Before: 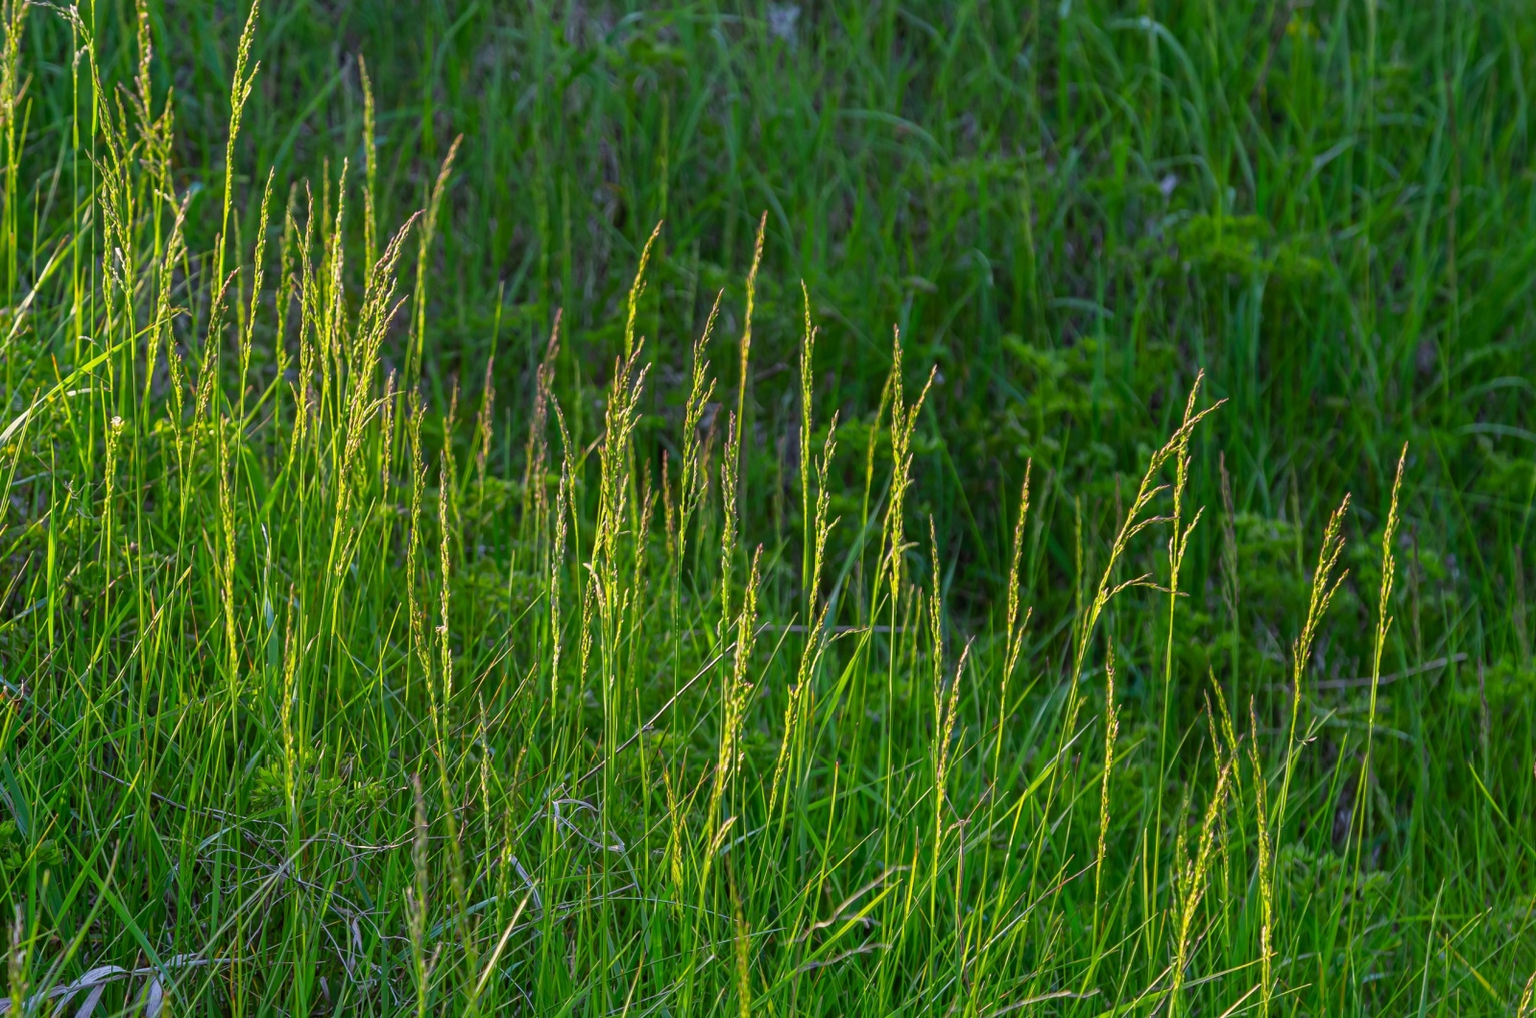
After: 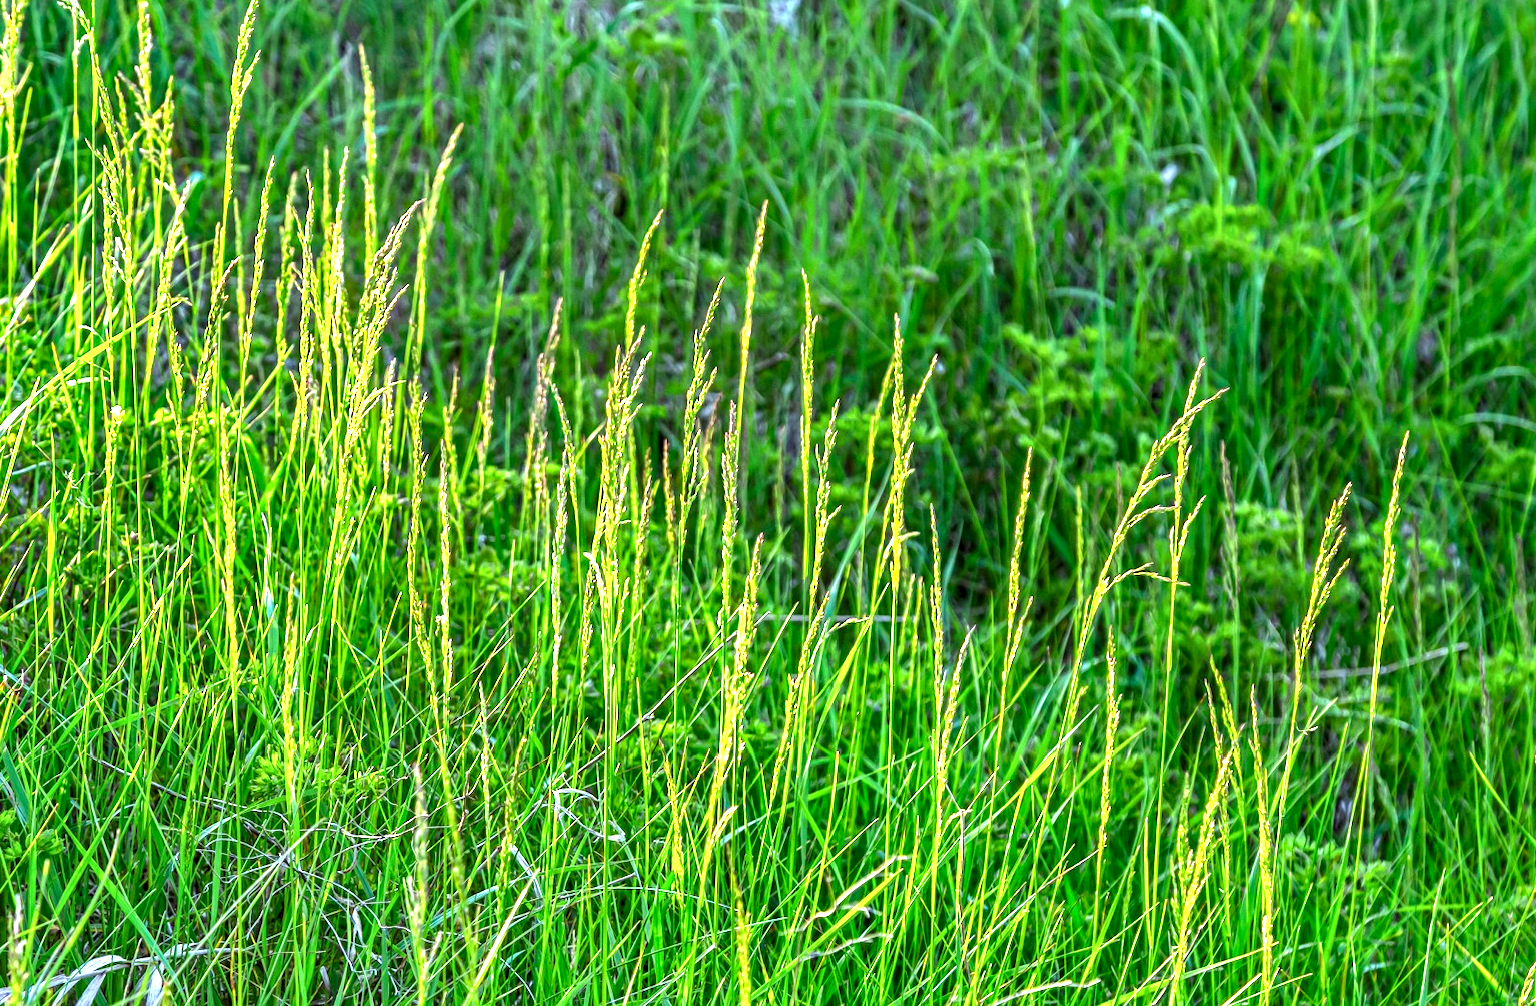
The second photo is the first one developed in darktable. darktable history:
crop: top 1.128%, right 0.034%
local contrast: detail 160%
color correction: highlights a* -7.95, highlights b* 3.29
shadows and highlights: soften with gaussian
exposure: black level correction 0, exposure 1.744 EV, compensate exposure bias true, compensate highlight preservation false
